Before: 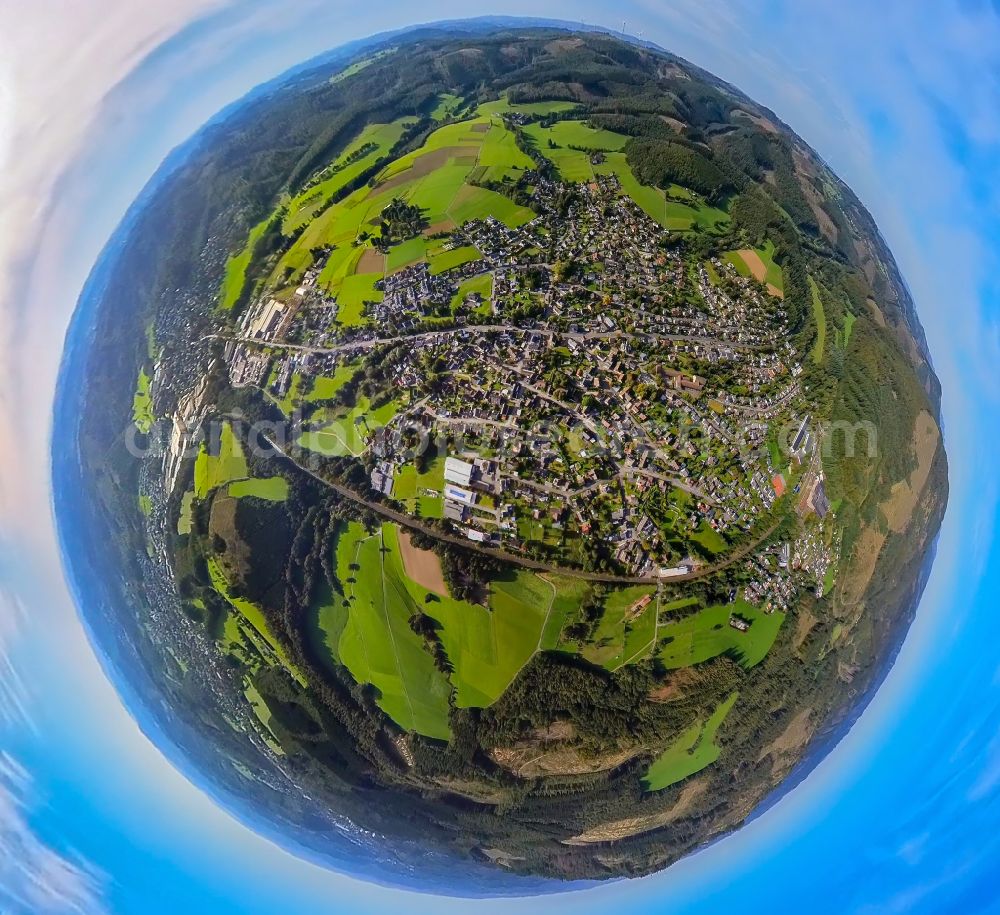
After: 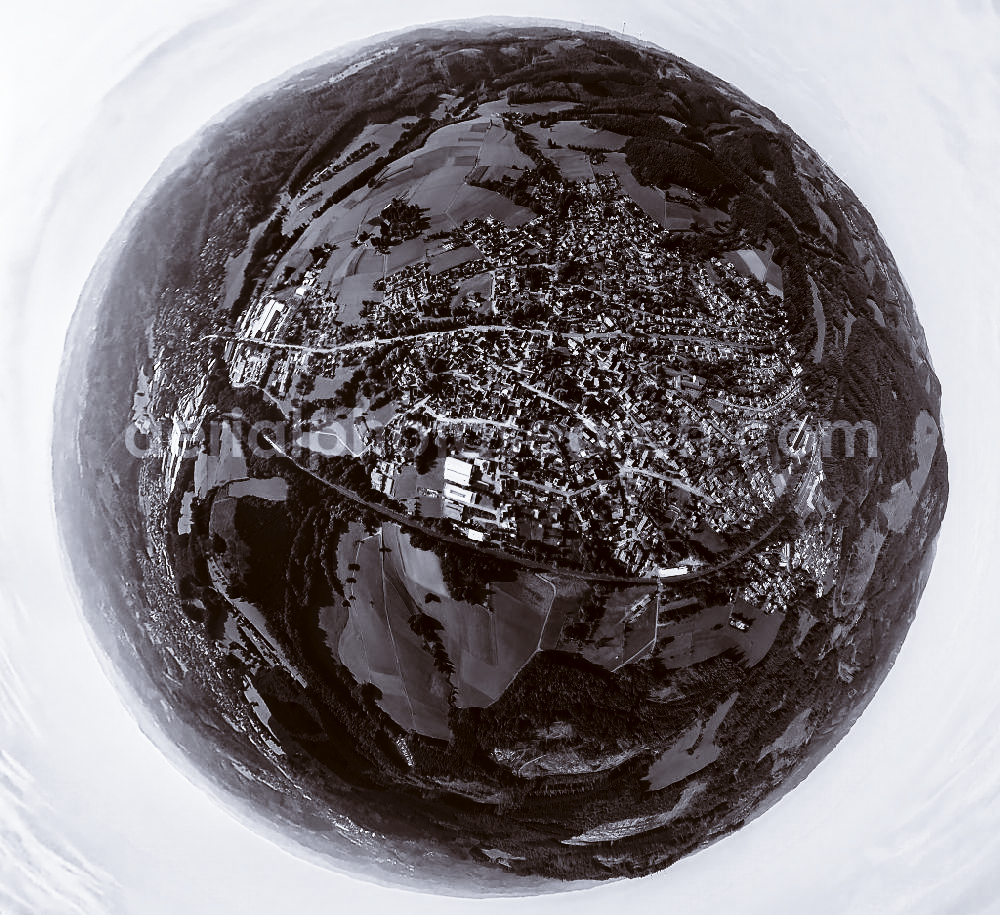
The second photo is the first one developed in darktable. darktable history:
tone curve: curves: ch0 [(0, 0) (0.003, 0.002) (0.011, 0.005) (0.025, 0.011) (0.044, 0.017) (0.069, 0.021) (0.1, 0.027) (0.136, 0.035) (0.177, 0.05) (0.224, 0.076) (0.277, 0.126) (0.335, 0.212) (0.399, 0.333) (0.468, 0.473) (0.543, 0.627) (0.623, 0.784) (0.709, 0.9) (0.801, 0.963) (0.898, 0.988) (1, 1)], preserve colors none
color calibration: output gray [0.23, 0.37, 0.4, 0], gray › normalize channels true, illuminant same as pipeline (D50), adaptation XYZ, x 0.346, y 0.359, gamut compression 0
color balance: lift [1, 1.015, 1.004, 0.985], gamma [1, 0.958, 0.971, 1.042], gain [1, 0.956, 0.977, 1.044]
